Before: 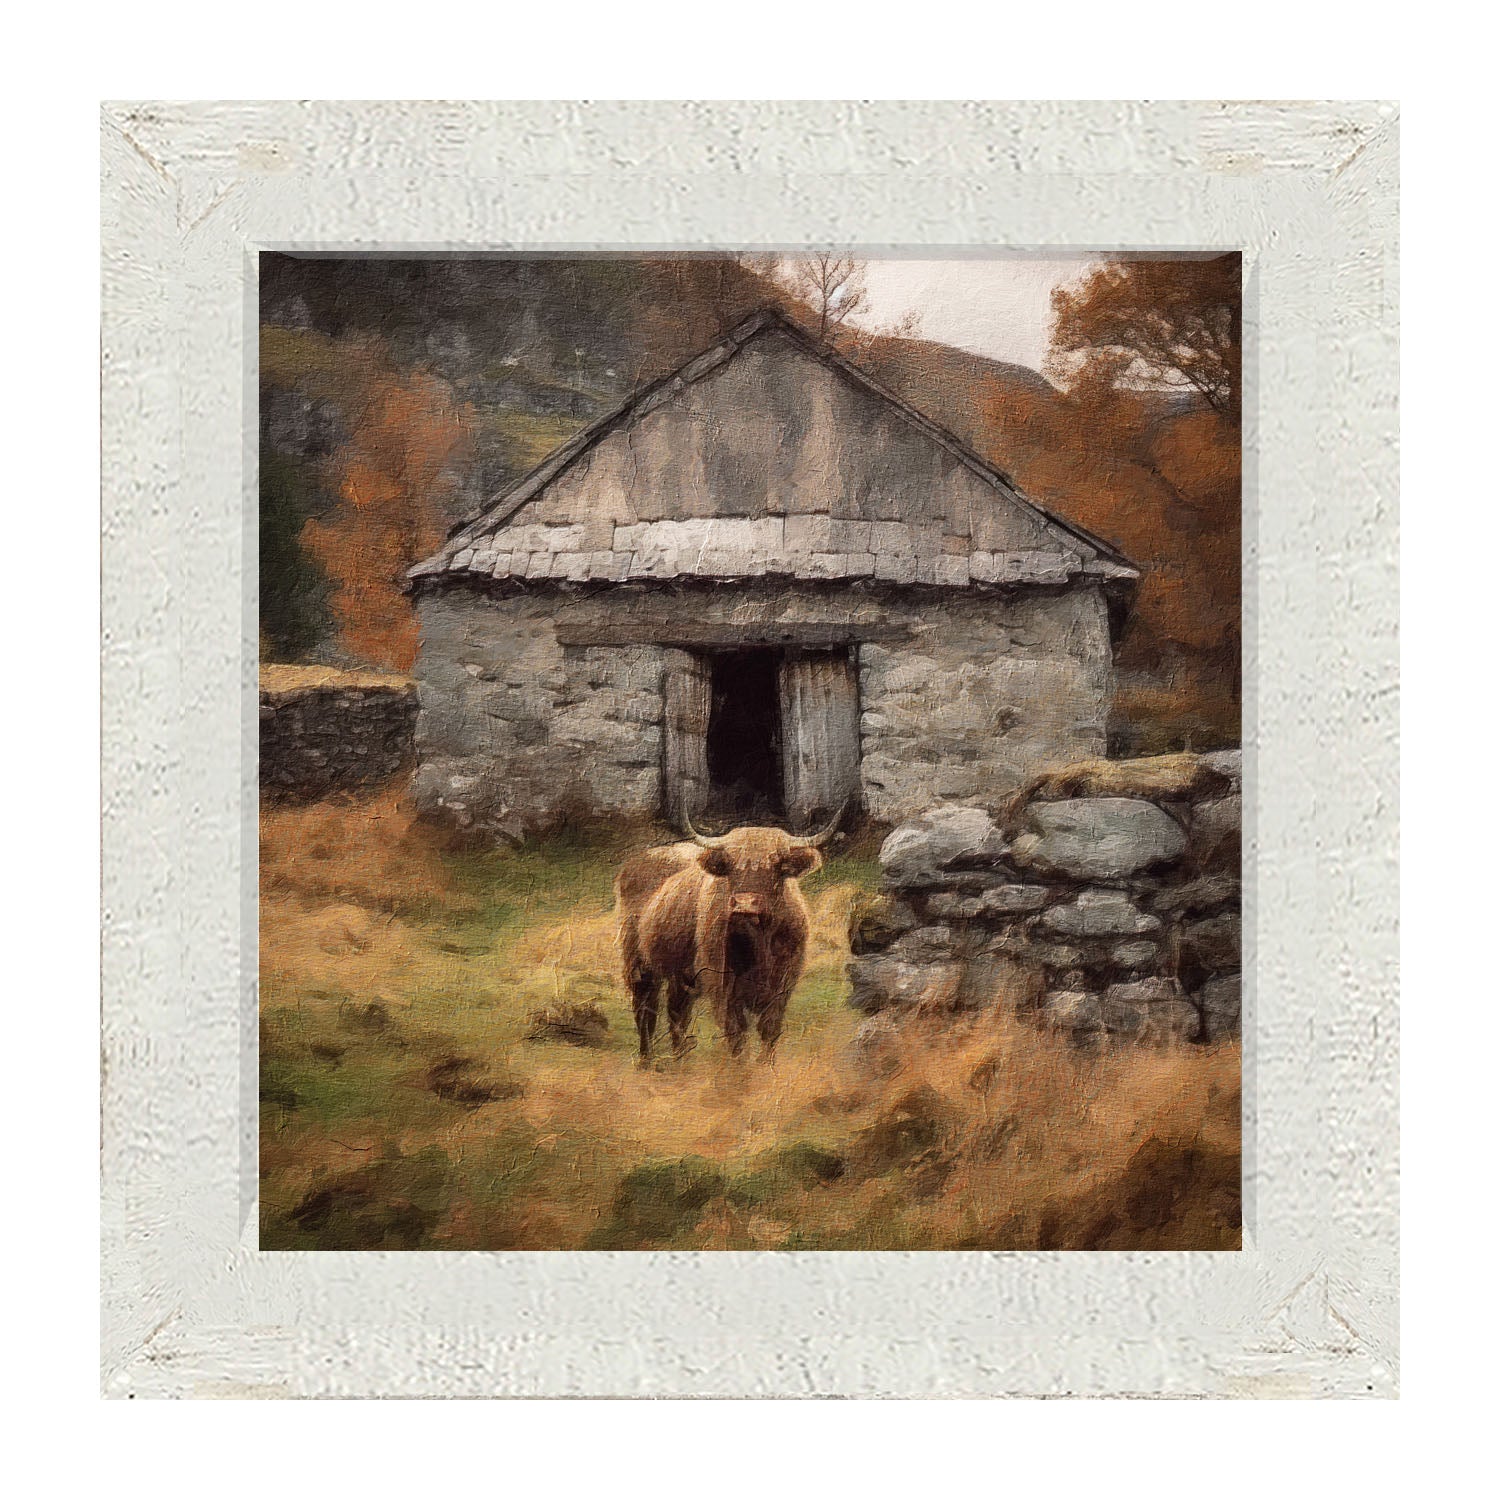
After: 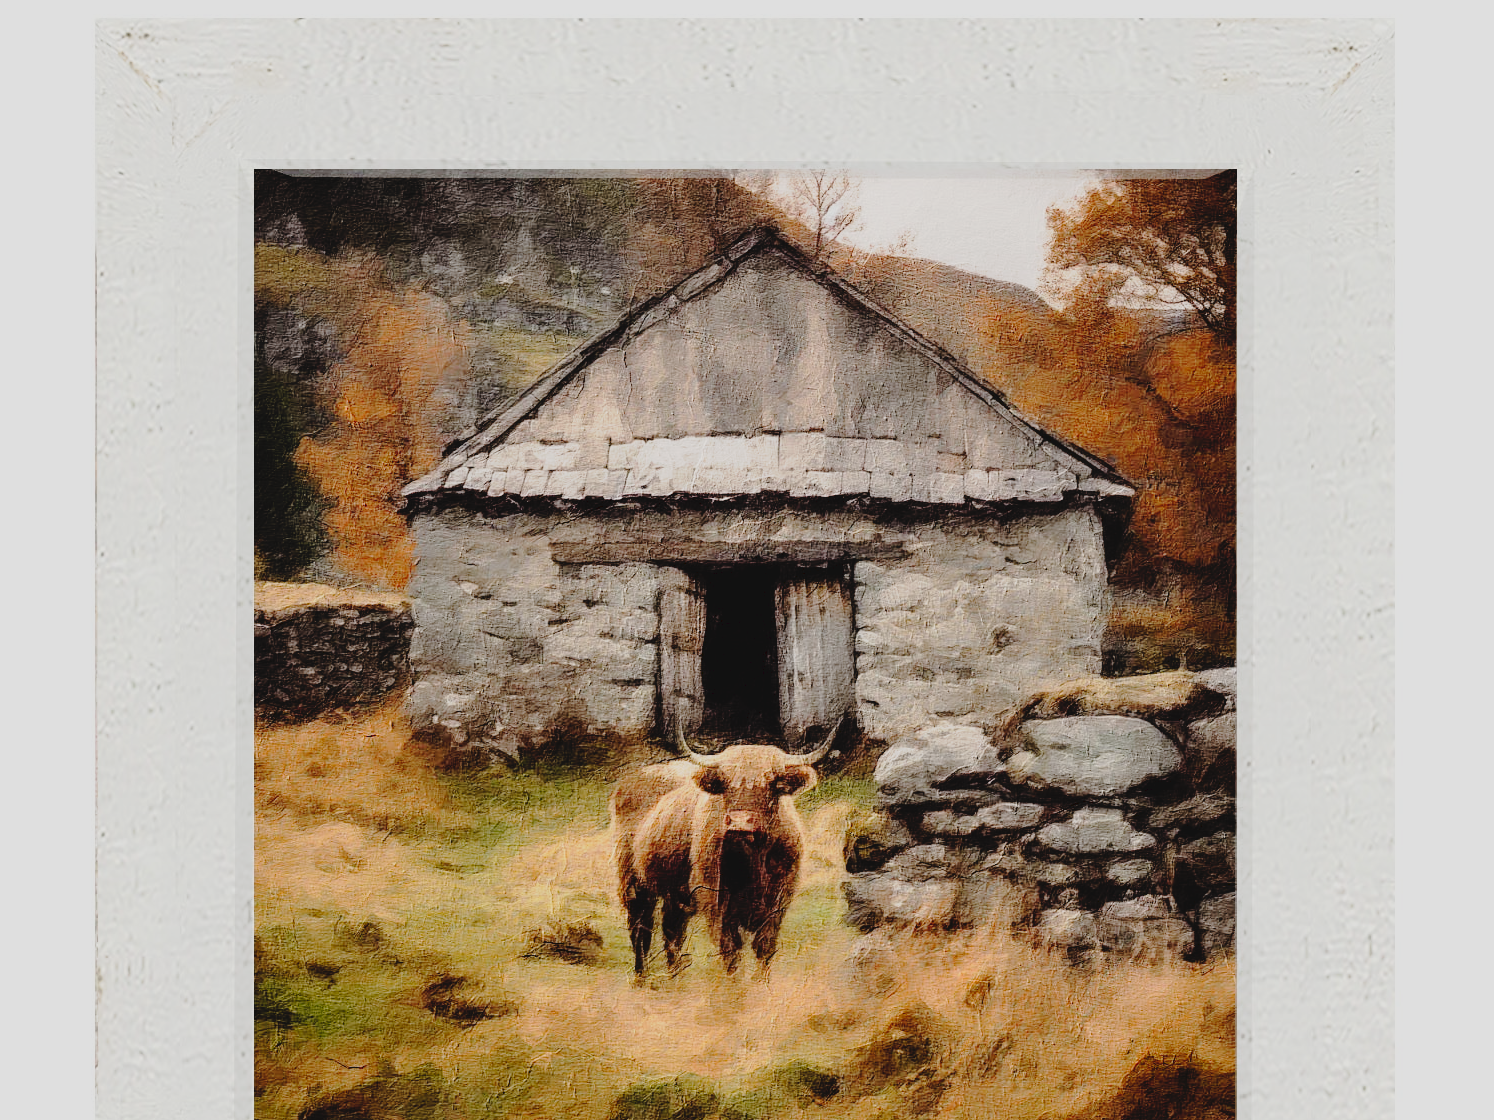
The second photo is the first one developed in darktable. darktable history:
filmic rgb: black relative exposure -7.65 EV, white relative exposure 4.56 EV, hardness 3.61
crop: left 0.387%, top 5.469%, bottom 19.809%
tone curve: curves: ch0 [(0, 0) (0.003, 0.051) (0.011, 0.052) (0.025, 0.055) (0.044, 0.062) (0.069, 0.068) (0.1, 0.077) (0.136, 0.098) (0.177, 0.145) (0.224, 0.223) (0.277, 0.314) (0.335, 0.43) (0.399, 0.518) (0.468, 0.591) (0.543, 0.656) (0.623, 0.726) (0.709, 0.809) (0.801, 0.857) (0.898, 0.918) (1, 1)], preserve colors none
